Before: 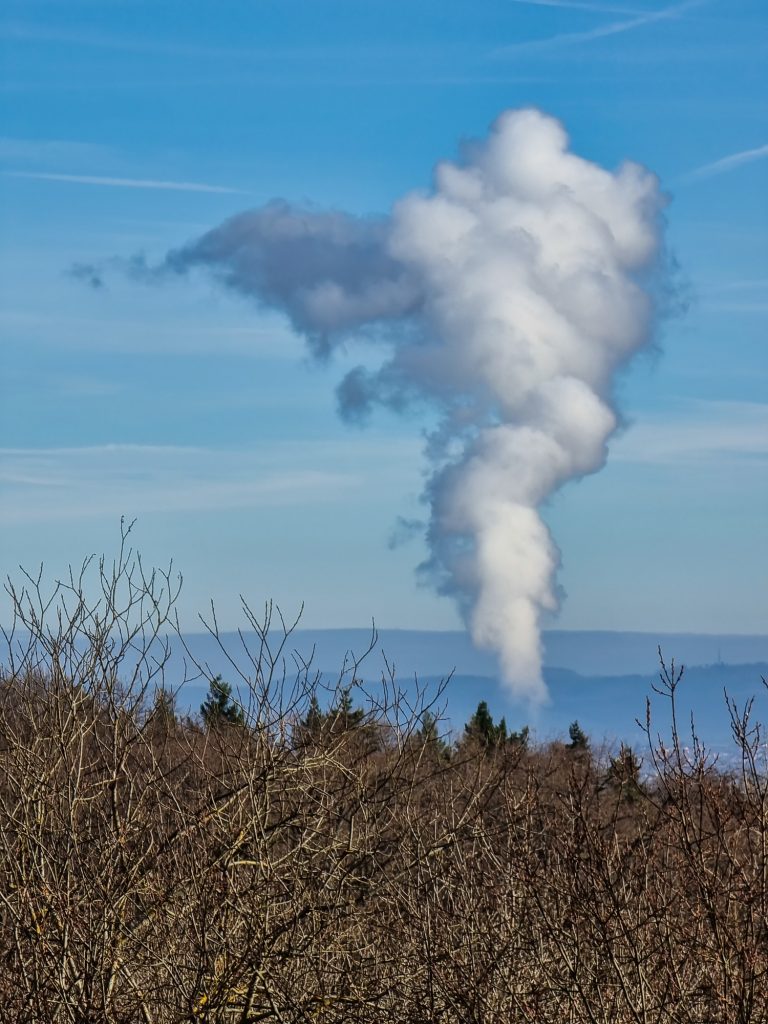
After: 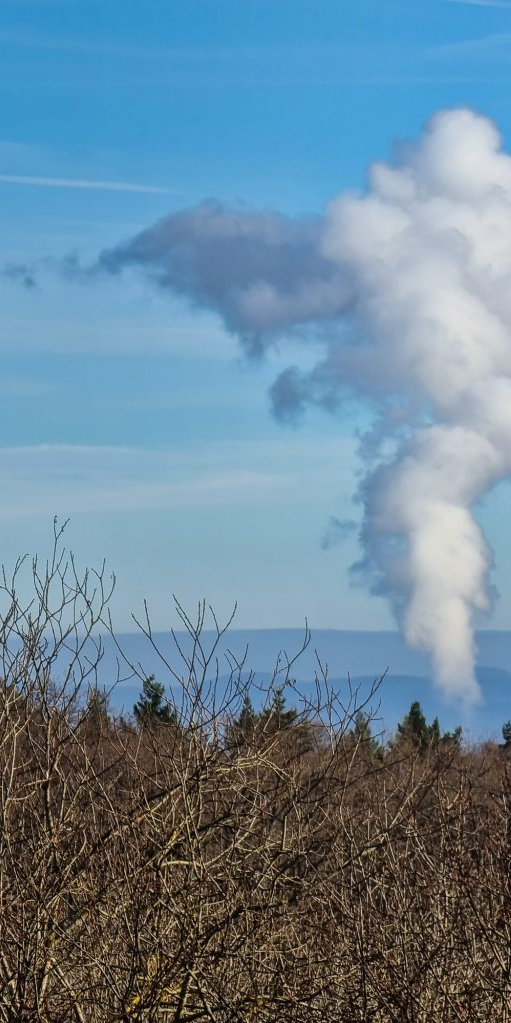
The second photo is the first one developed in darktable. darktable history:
crop and rotate: left 8.786%, right 24.548%
bloom: size 40%
